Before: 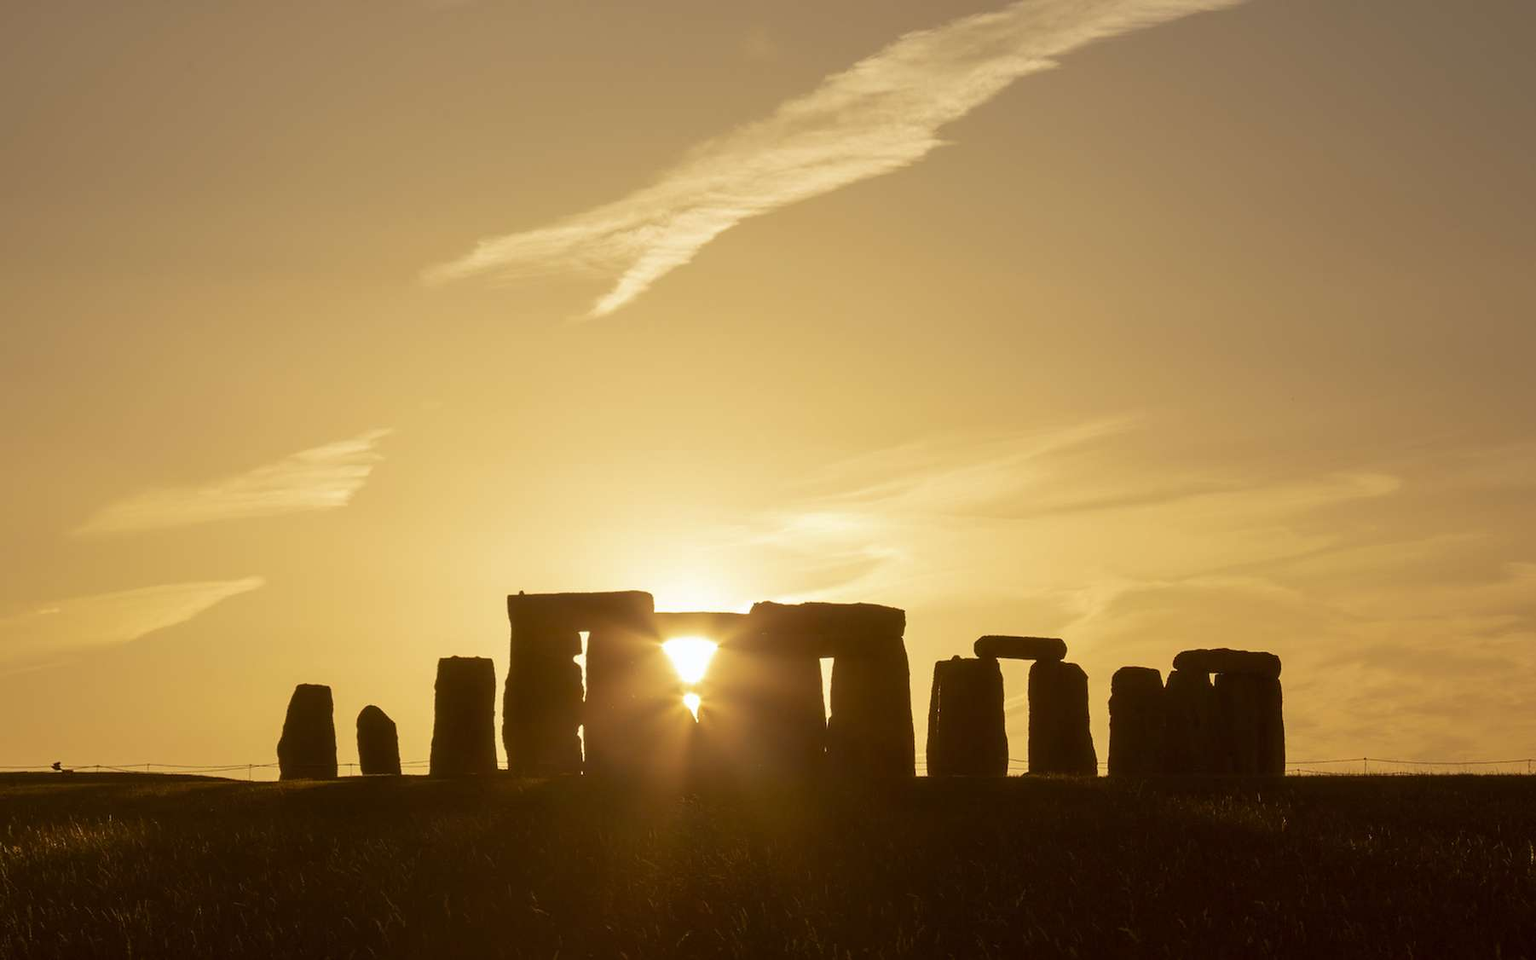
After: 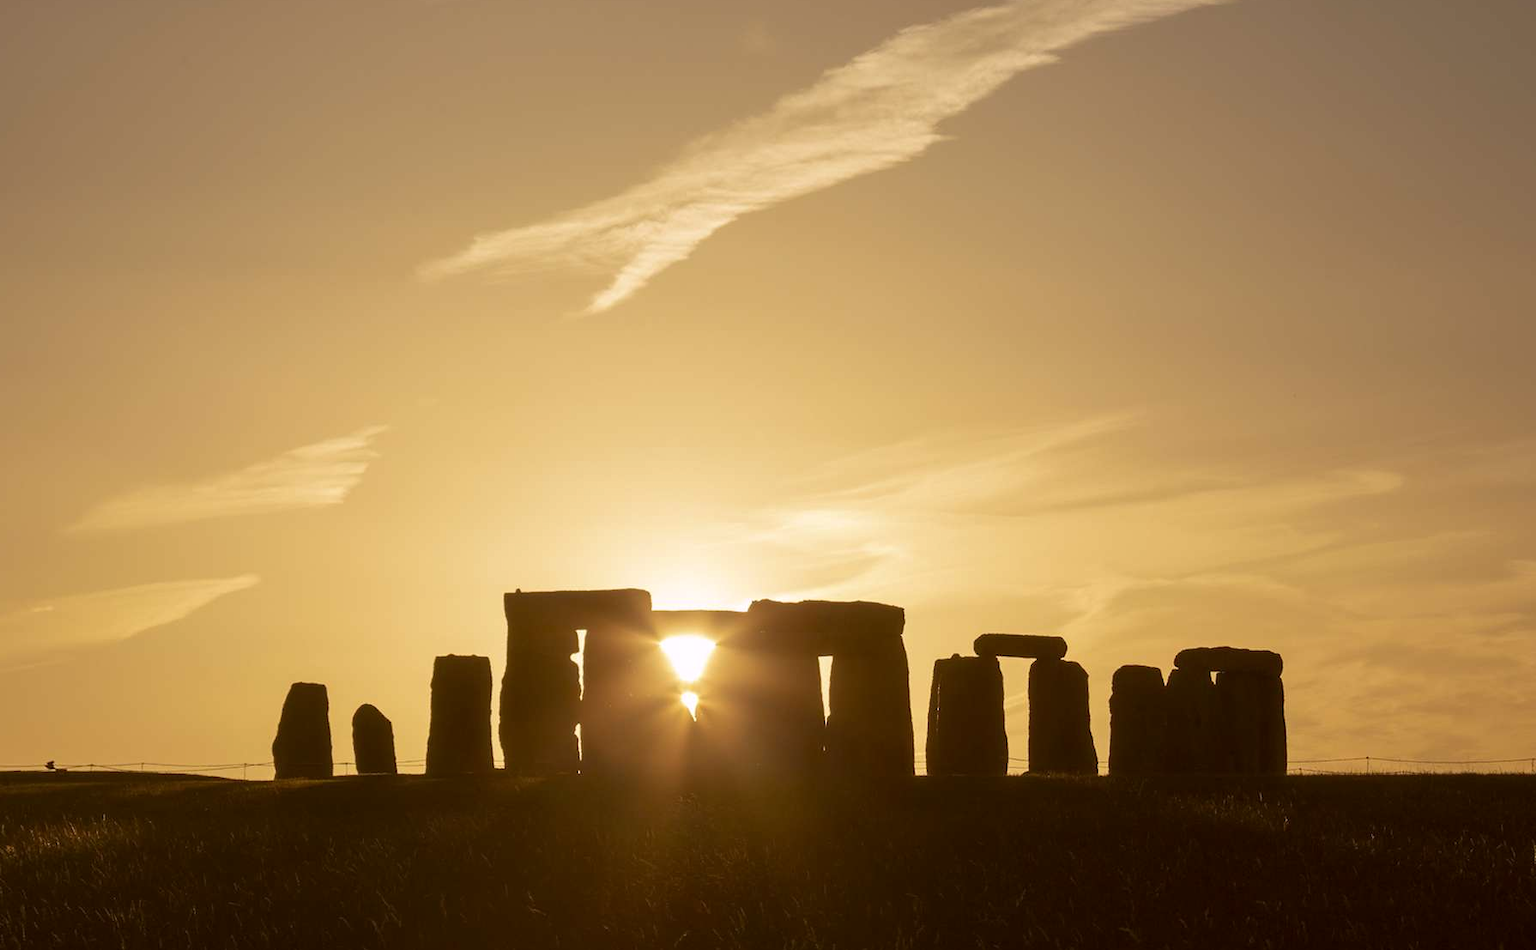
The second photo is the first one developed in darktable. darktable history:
color correction: highlights a* 2.95, highlights b* -1.53, shadows a* -0.116, shadows b* 1.82, saturation 0.976
crop: left 0.466%, top 0.63%, right 0.178%, bottom 0.895%
